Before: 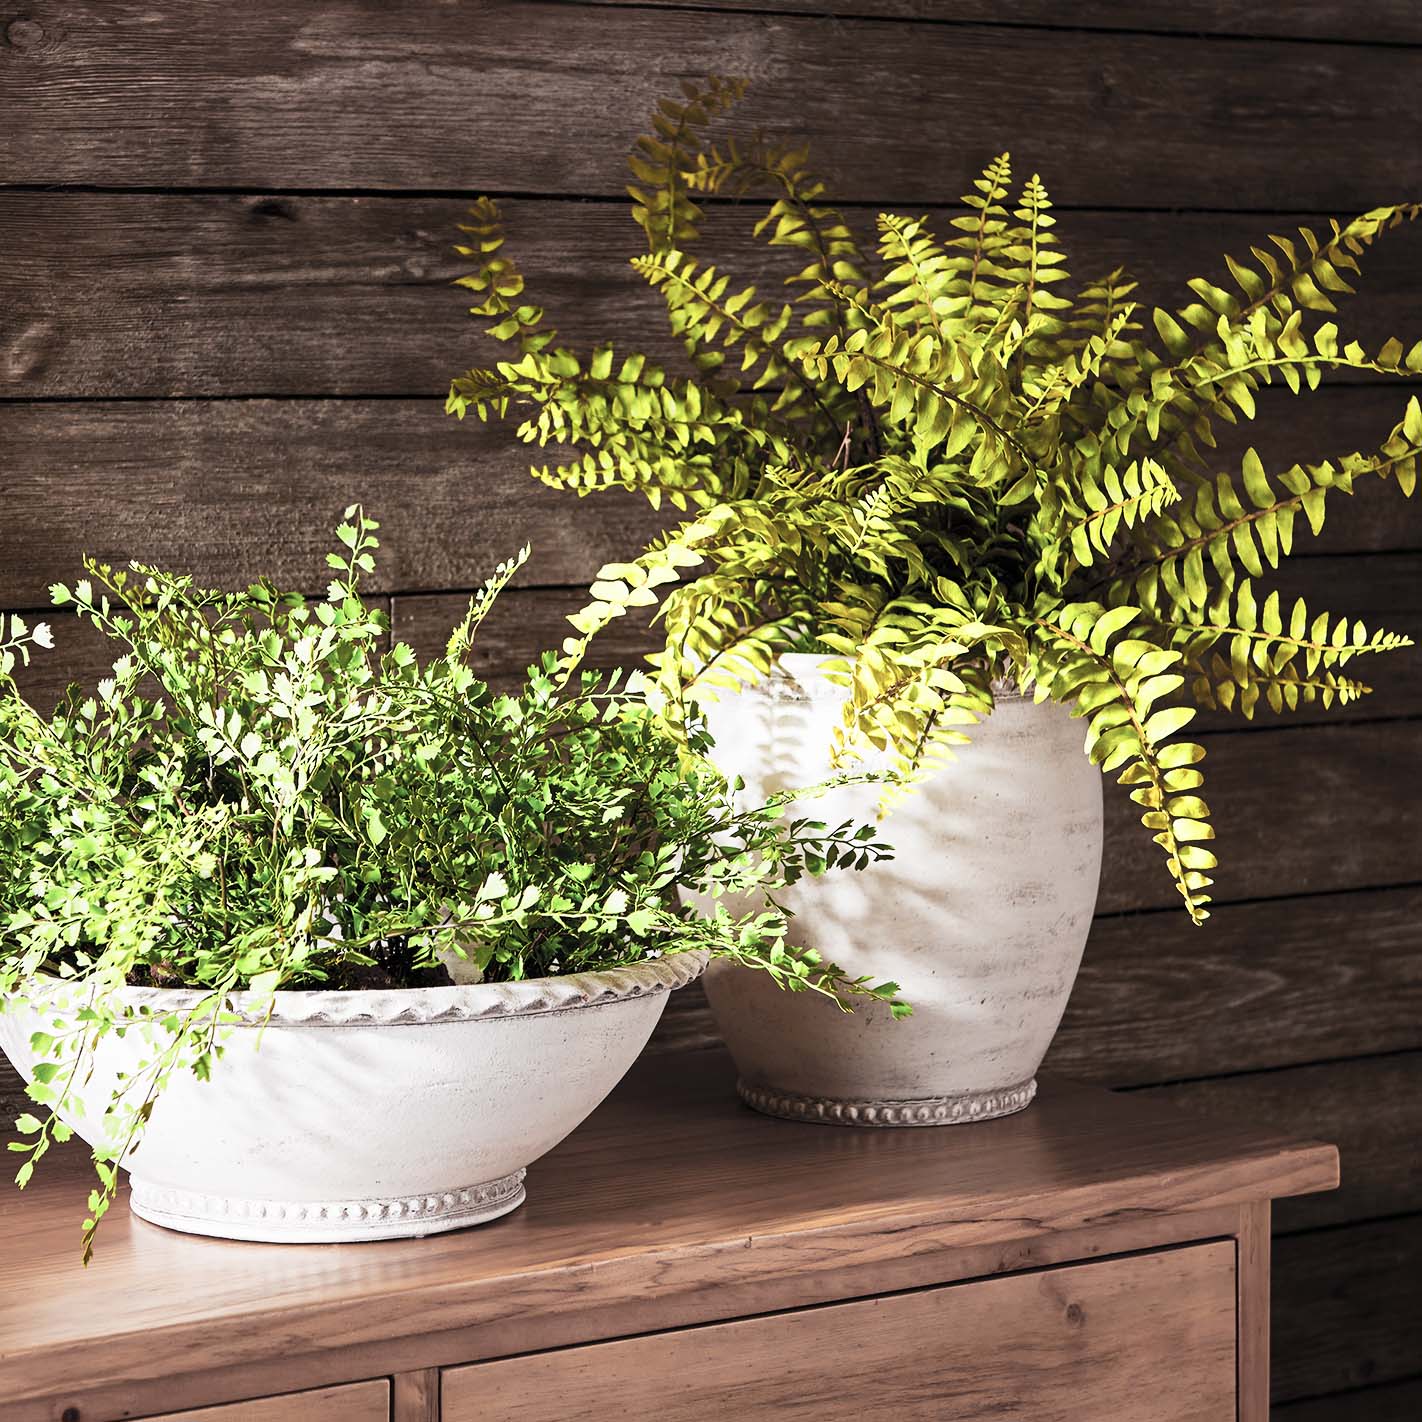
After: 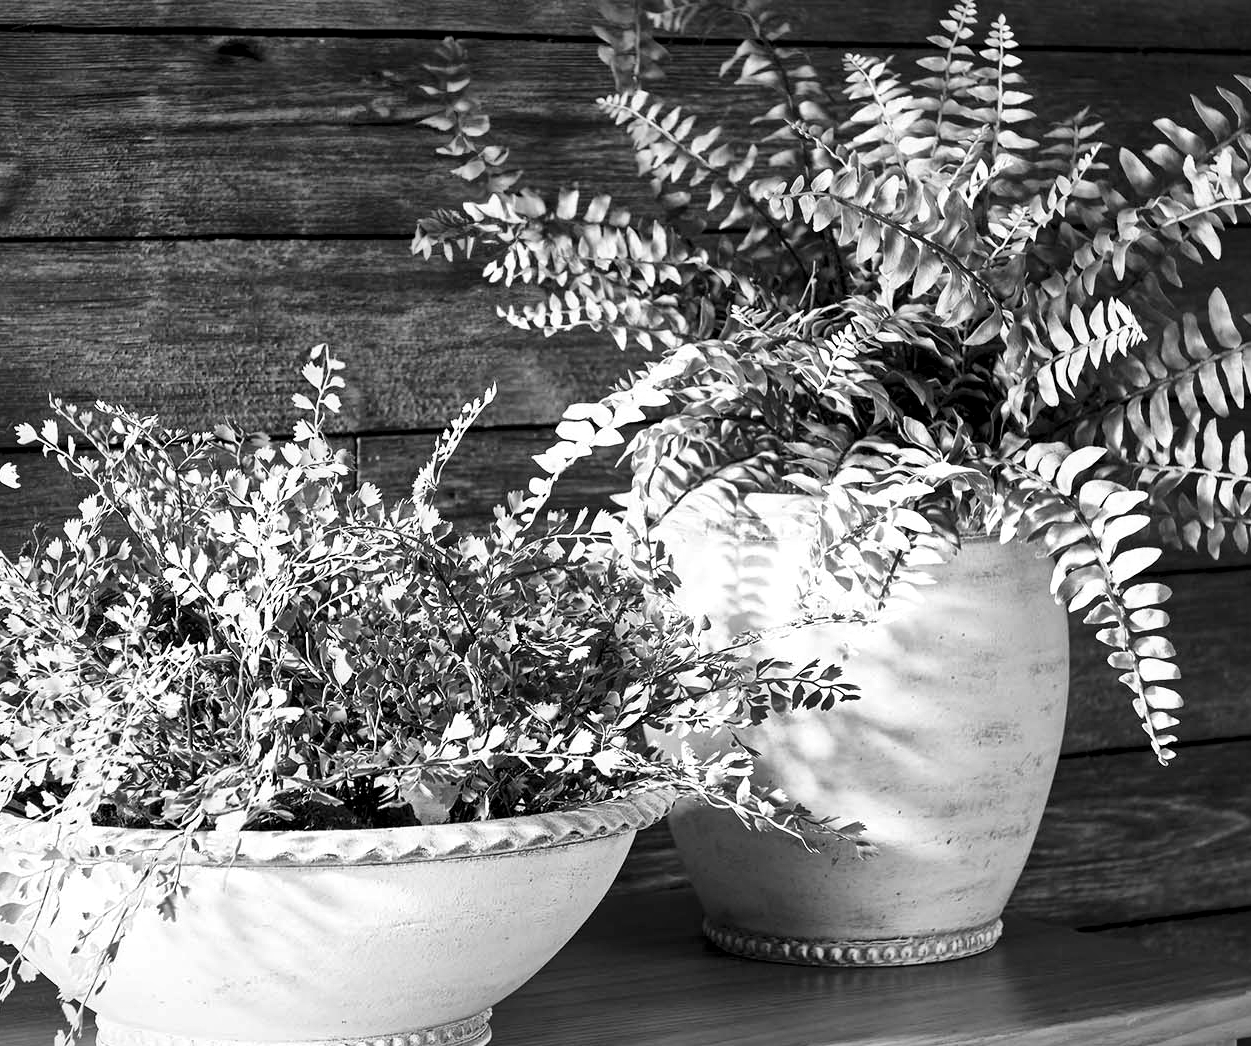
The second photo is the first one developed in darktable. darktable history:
local contrast: mode bilateral grid, contrast 20, coarseness 50, detail 159%, midtone range 0.2
crop and rotate: left 2.425%, top 11.305%, right 9.6%, bottom 15.08%
monochrome: on, module defaults
